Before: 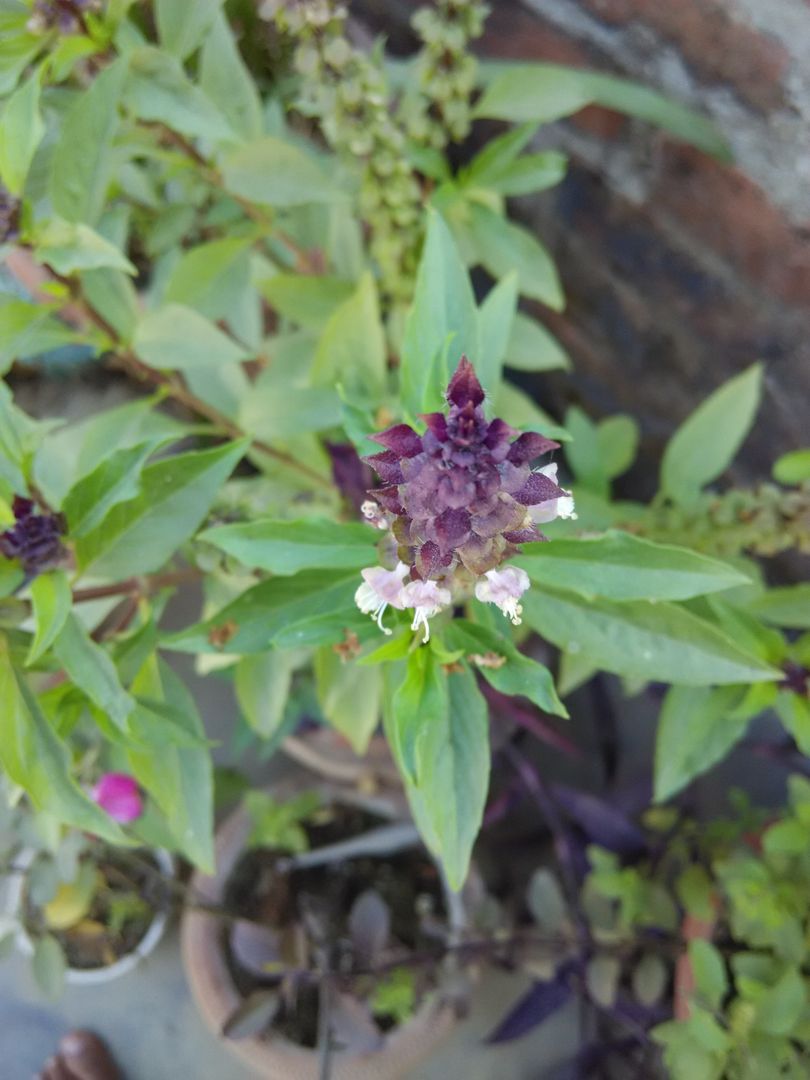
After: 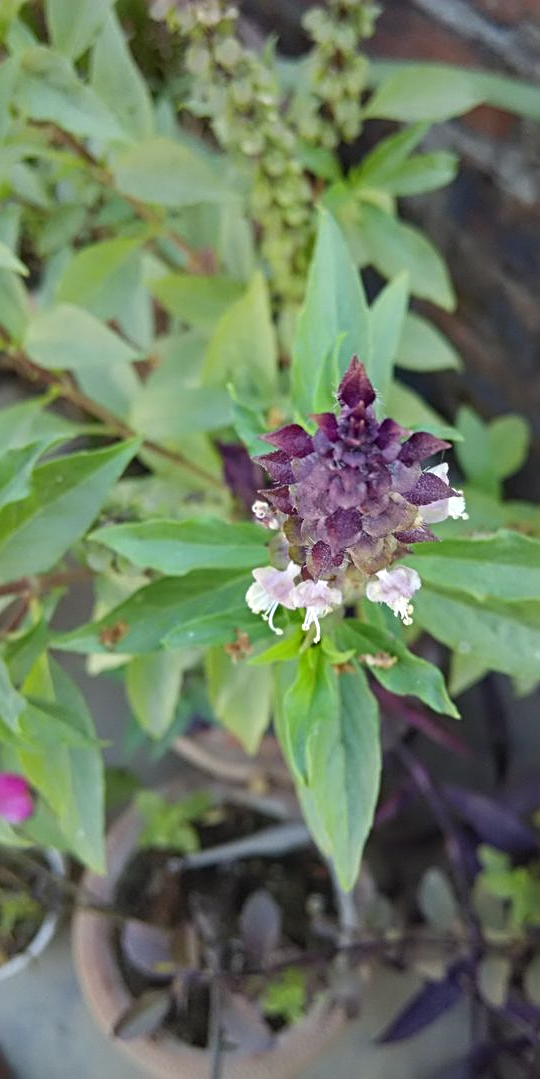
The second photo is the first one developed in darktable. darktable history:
crop and rotate: left 13.537%, right 19.796%
sharpen: radius 3.119
